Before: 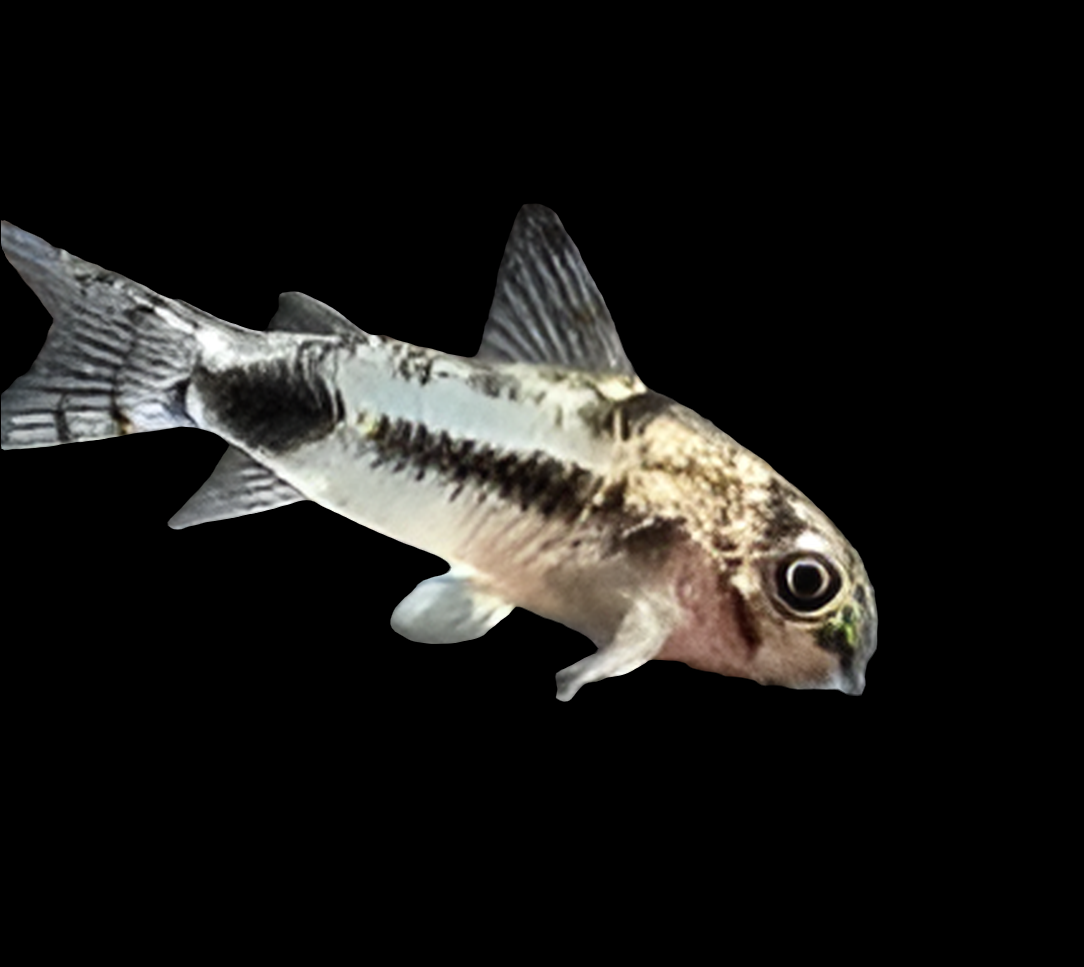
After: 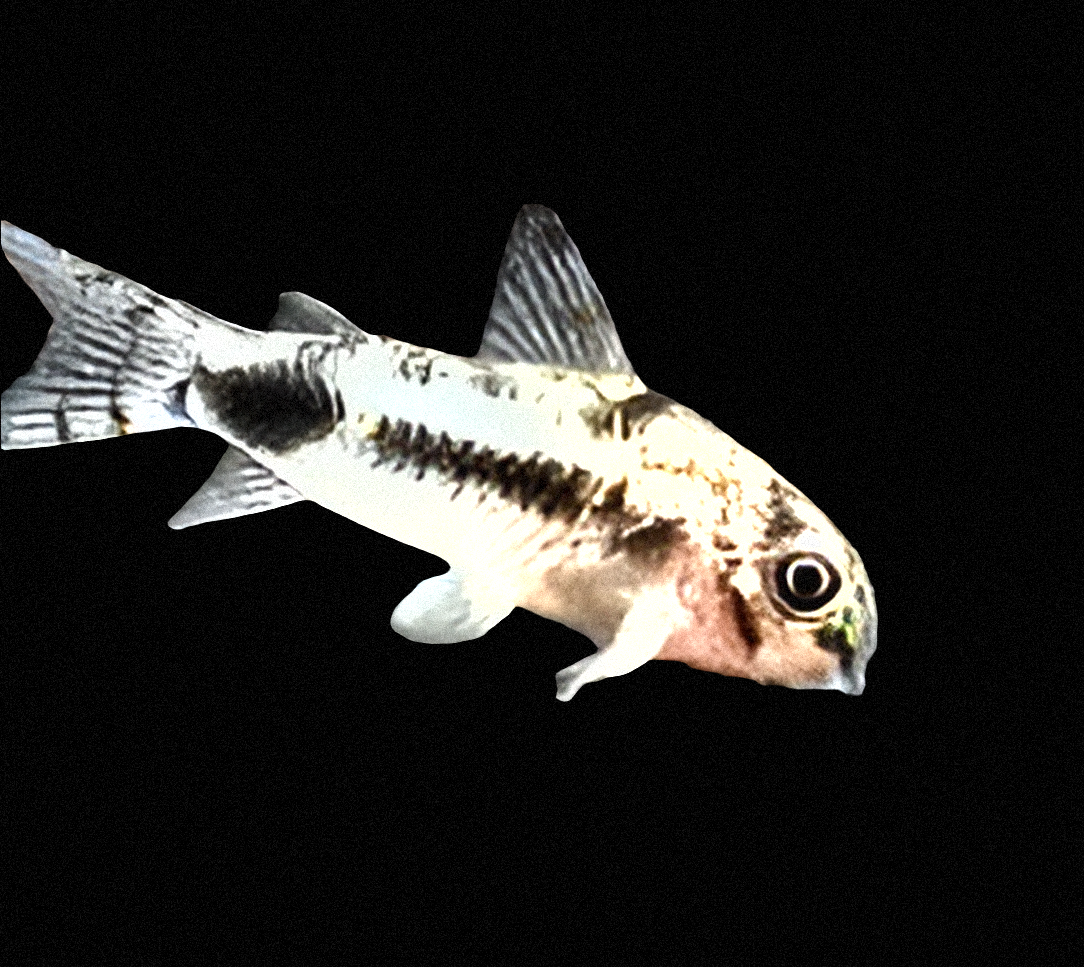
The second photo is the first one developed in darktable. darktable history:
exposure: exposure 0.766 EV, compensate highlight preservation false
color zones: curves: ch0 [(0.018, 0.548) (0.197, 0.654) (0.425, 0.447) (0.605, 0.658) (0.732, 0.579)]; ch1 [(0.105, 0.531) (0.224, 0.531) (0.386, 0.39) (0.618, 0.456) (0.732, 0.456) (0.956, 0.421)]; ch2 [(0.039, 0.583) (0.215, 0.465) (0.399, 0.544) (0.465, 0.548) (0.614, 0.447) (0.724, 0.43) (0.882, 0.623) (0.956, 0.632)]
shadows and highlights: radius 125.46, shadows 30.51, highlights -30.51, low approximation 0.01, soften with gaussian
grain: coarseness 9.38 ISO, strength 34.99%, mid-tones bias 0%
color balance rgb: shadows lift › luminance -20%, power › hue 72.24°, highlights gain › luminance 15%, global offset › hue 171.6°, perceptual saturation grading › global saturation 14.09%, perceptual saturation grading › highlights -25%, perceptual saturation grading › shadows 25%, global vibrance 25%, contrast 10%
